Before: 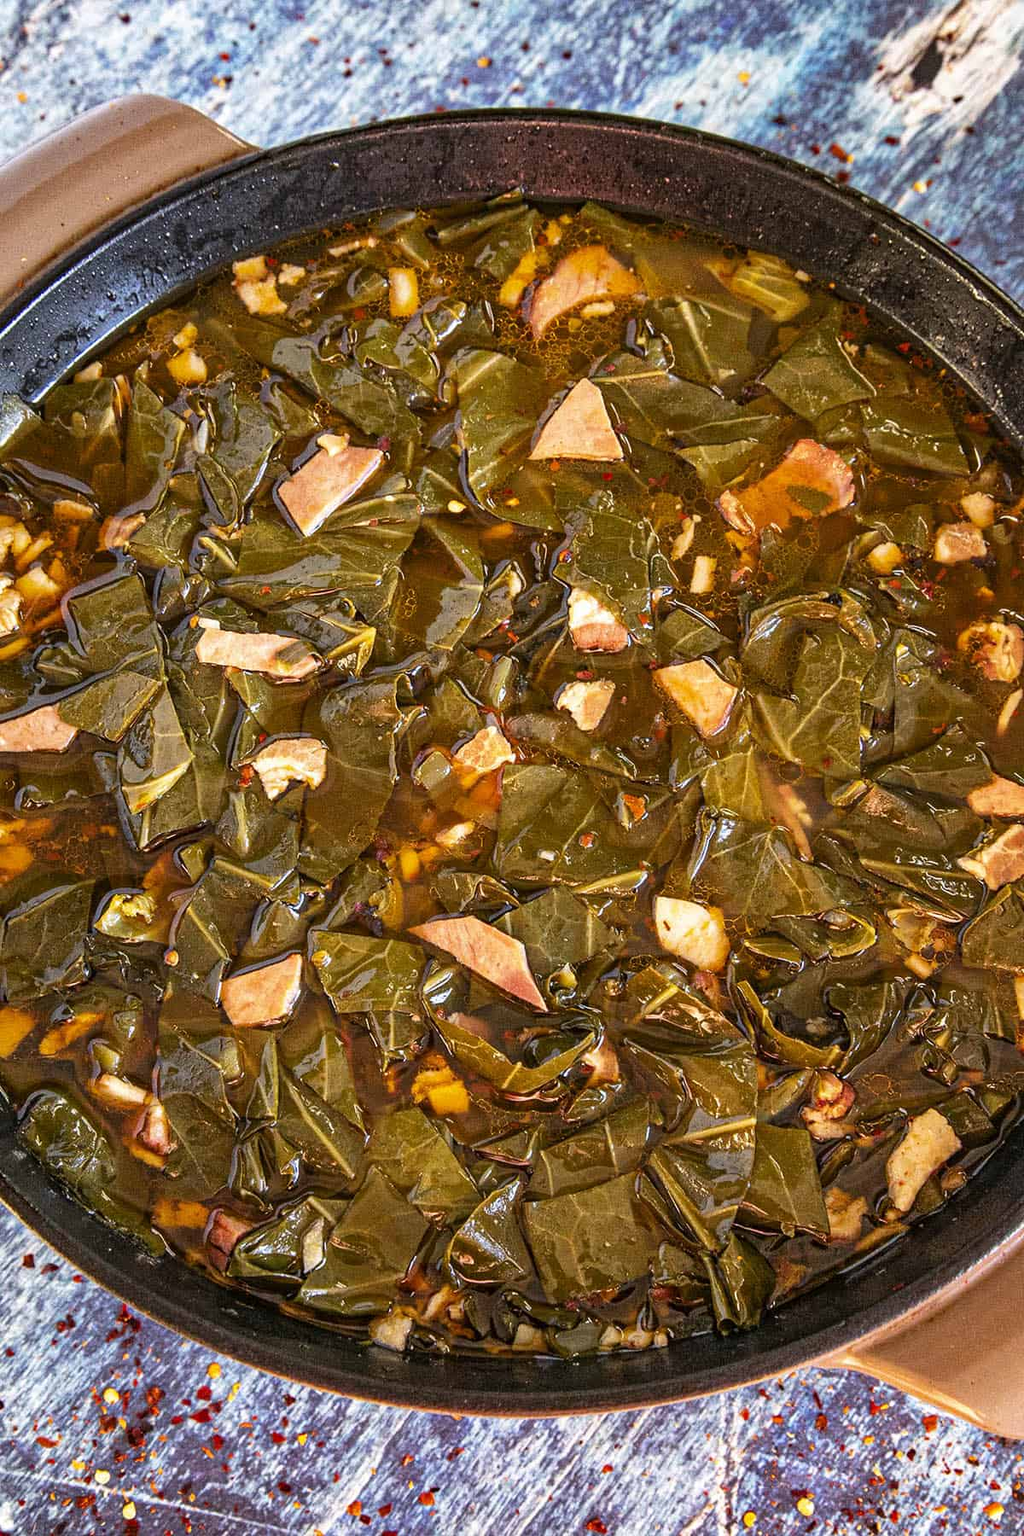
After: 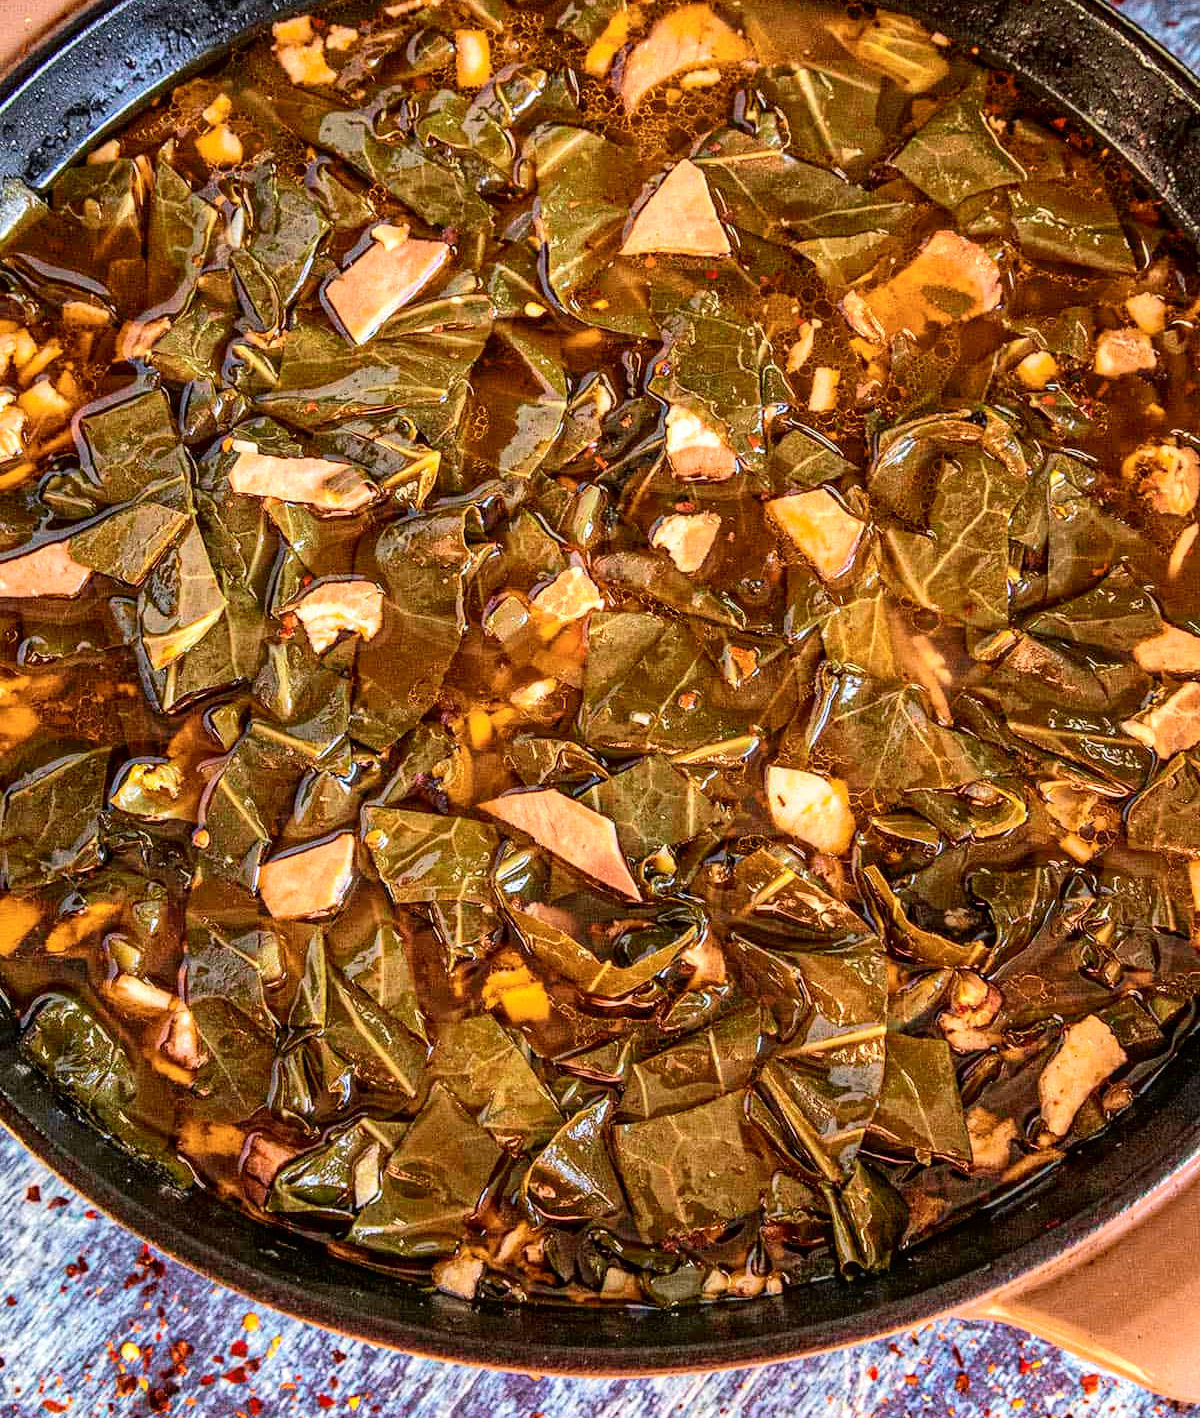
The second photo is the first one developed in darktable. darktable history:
local contrast: on, module defaults
crop and rotate: top 15.817%, bottom 5.397%
tone curve: curves: ch0 [(0, 0.018) (0.061, 0.041) (0.205, 0.191) (0.289, 0.292) (0.39, 0.424) (0.493, 0.551) (0.666, 0.743) (0.795, 0.841) (1, 0.998)]; ch1 [(0, 0) (0.385, 0.343) (0.439, 0.415) (0.494, 0.498) (0.501, 0.501) (0.51, 0.509) (0.548, 0.563) (0.586, 0.61) (0.684, 0.658) (0.783, 0.804) (1, 1)]; ch2 [(0, 0) (0.304, 0.31) (0.403, 0.399) (0.441, 0.428) (0.47, 0.469) (0.498, 0.496) (0.524, 0.538) (0.566, 0.579) (0.648, 0.665) (0.697, 0.699) (1, 1)], color space Lab, independent channels, preserve colors none
